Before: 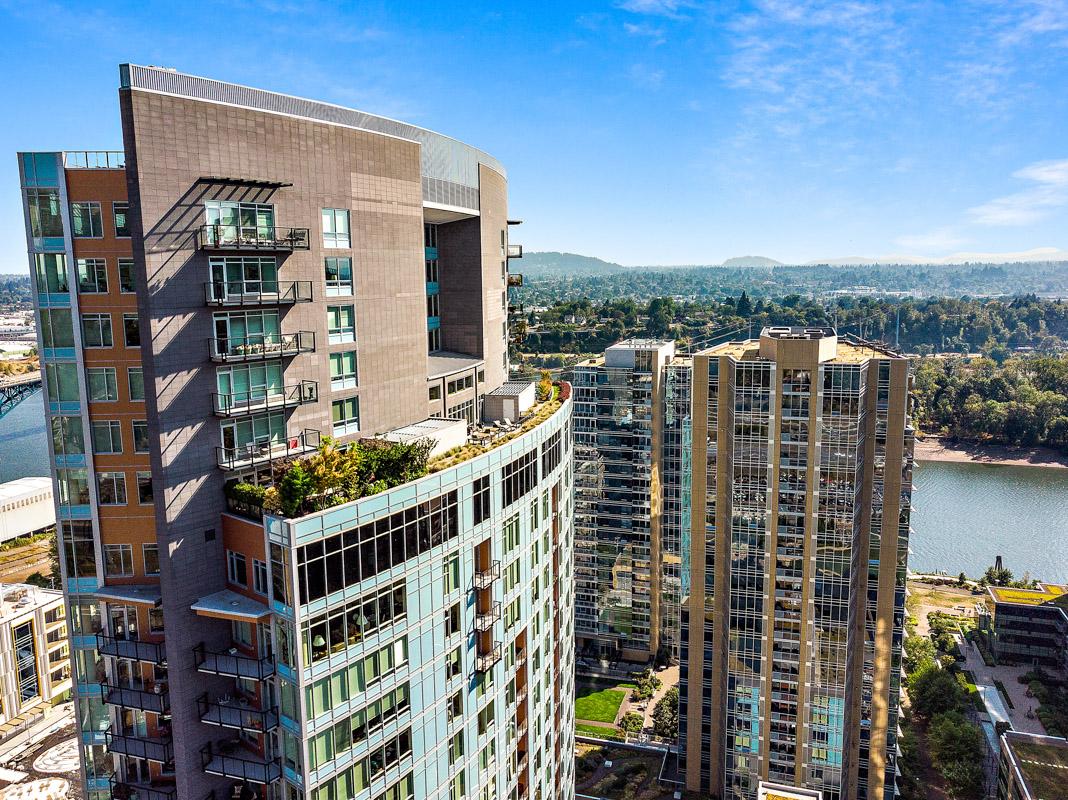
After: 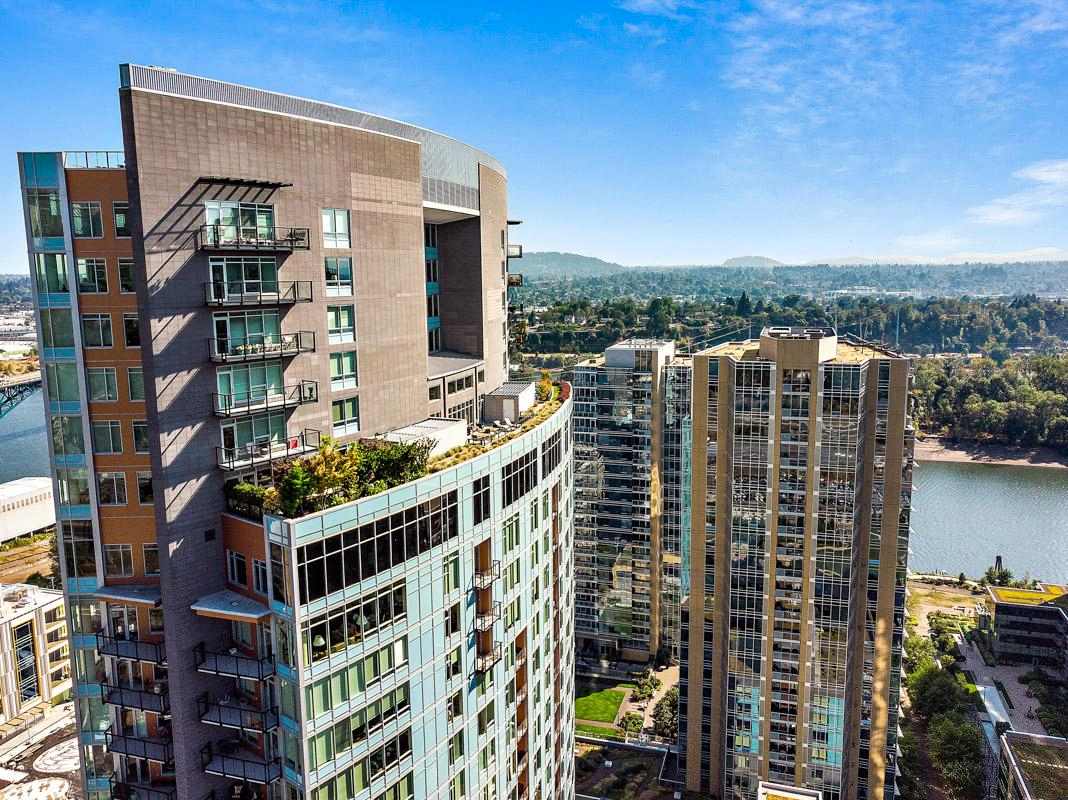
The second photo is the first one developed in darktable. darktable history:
shadows and highlights: shadows 32, highlights -32, soften with gaussian
